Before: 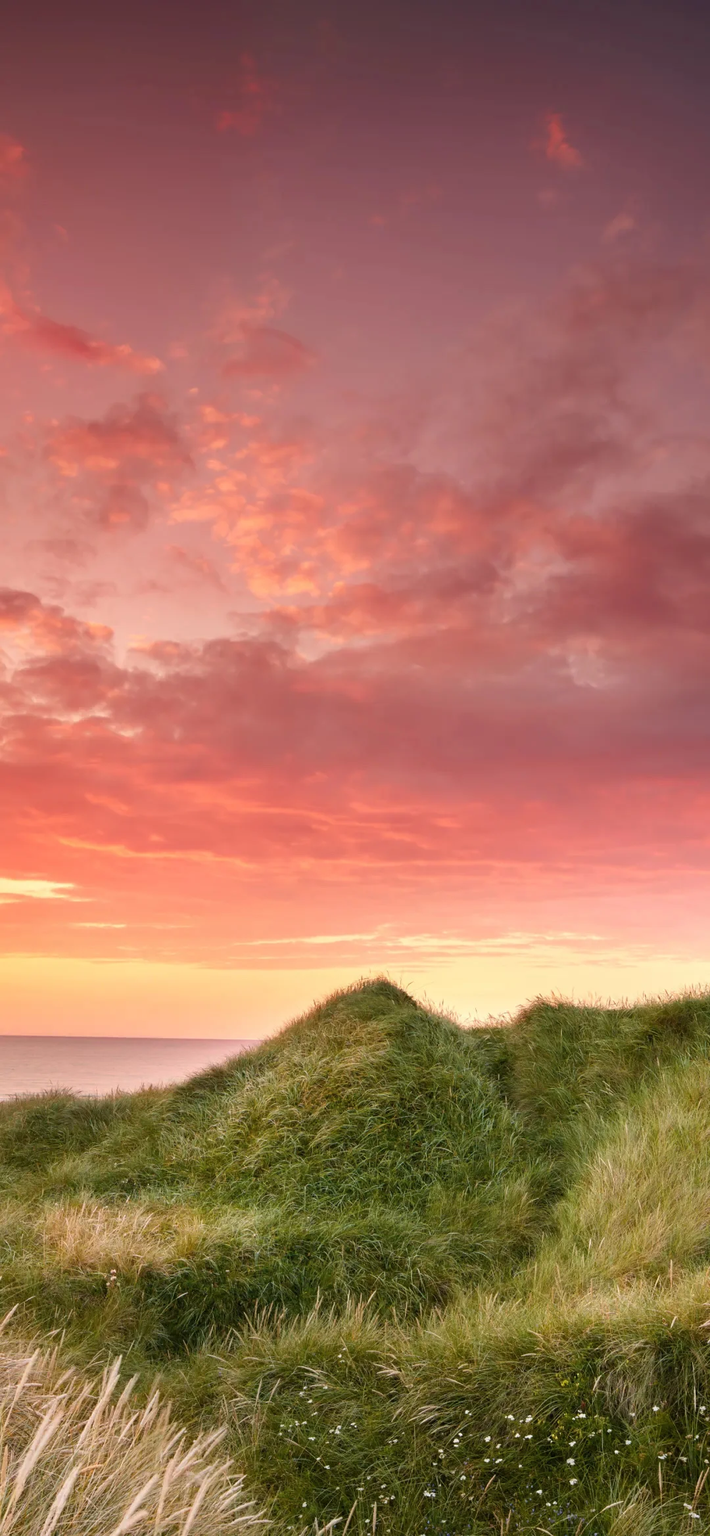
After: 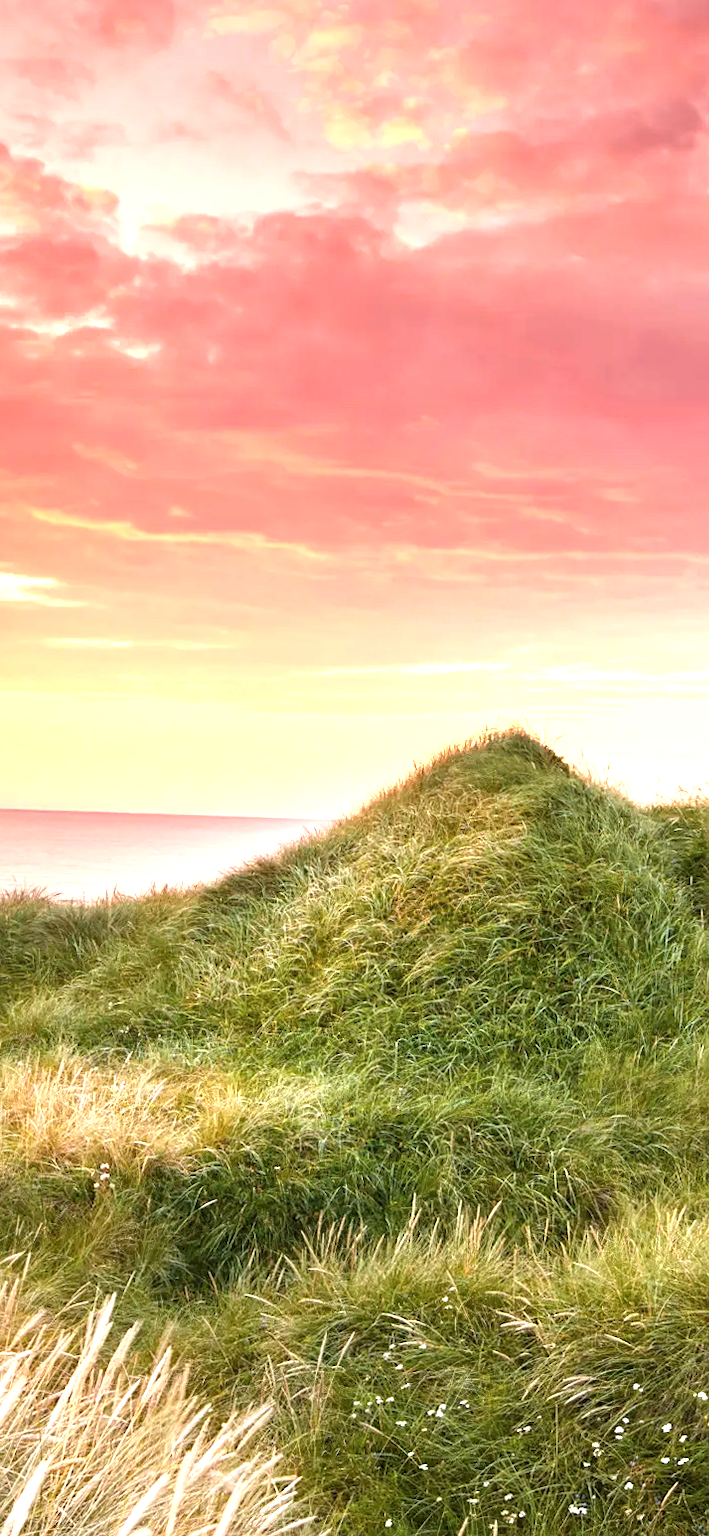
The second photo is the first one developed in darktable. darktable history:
crop and rotate: angle -0.82°, left 3.85%, top 31.828%, right 27.992%
local contrast: highlights 100%, shadows 100%, detail 120%, midtone range 0.2
exposure: black level correction 0, exposure 1.1 EV, compensate highlight preservation false
white balance: red 0.988, blue 1.017
sharpen: amount 0.2
